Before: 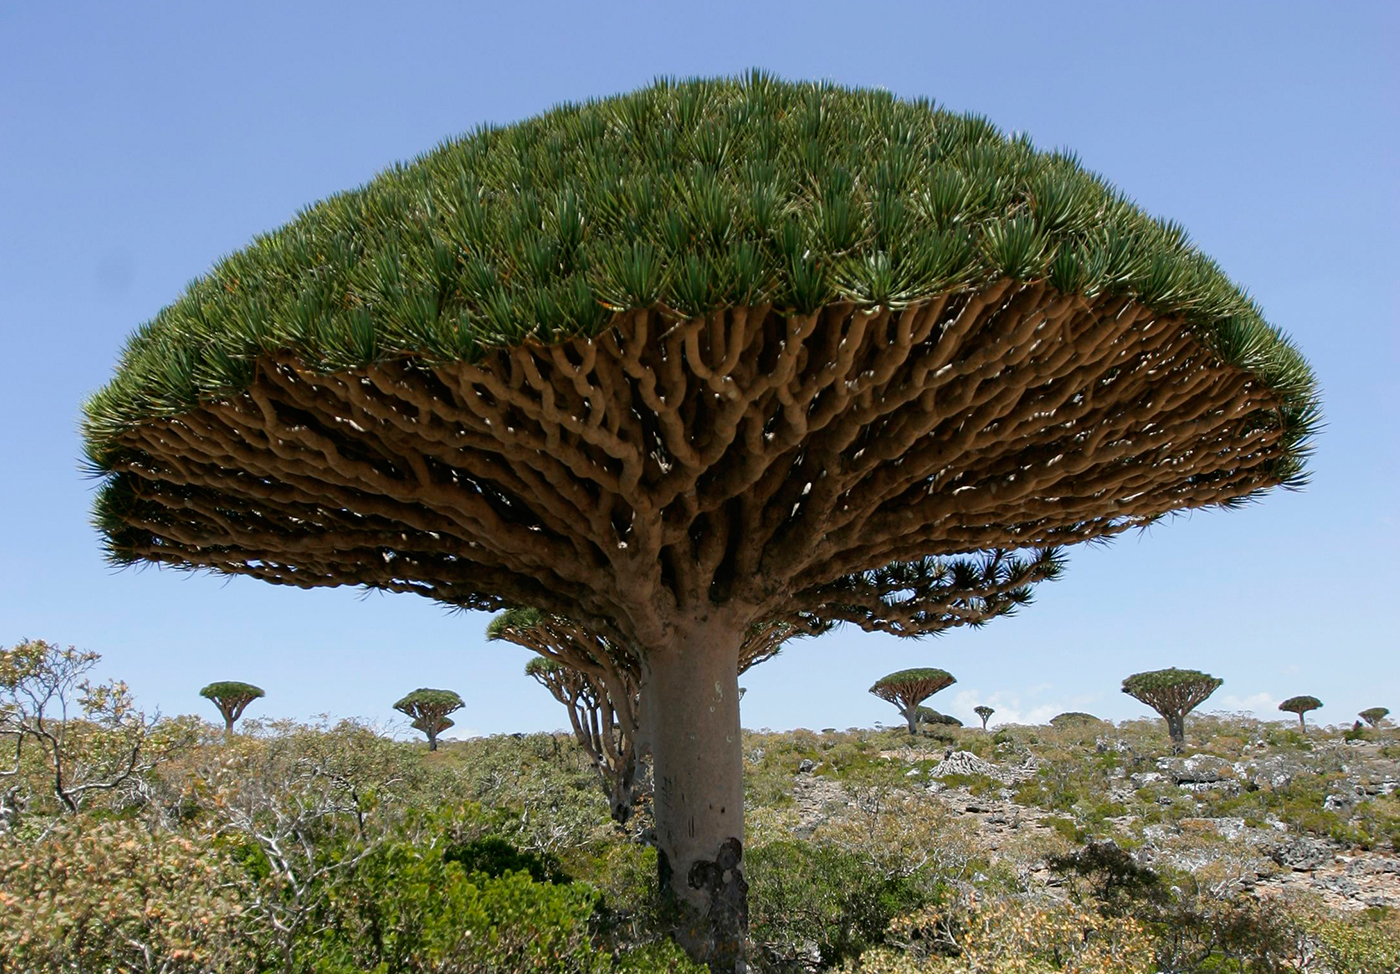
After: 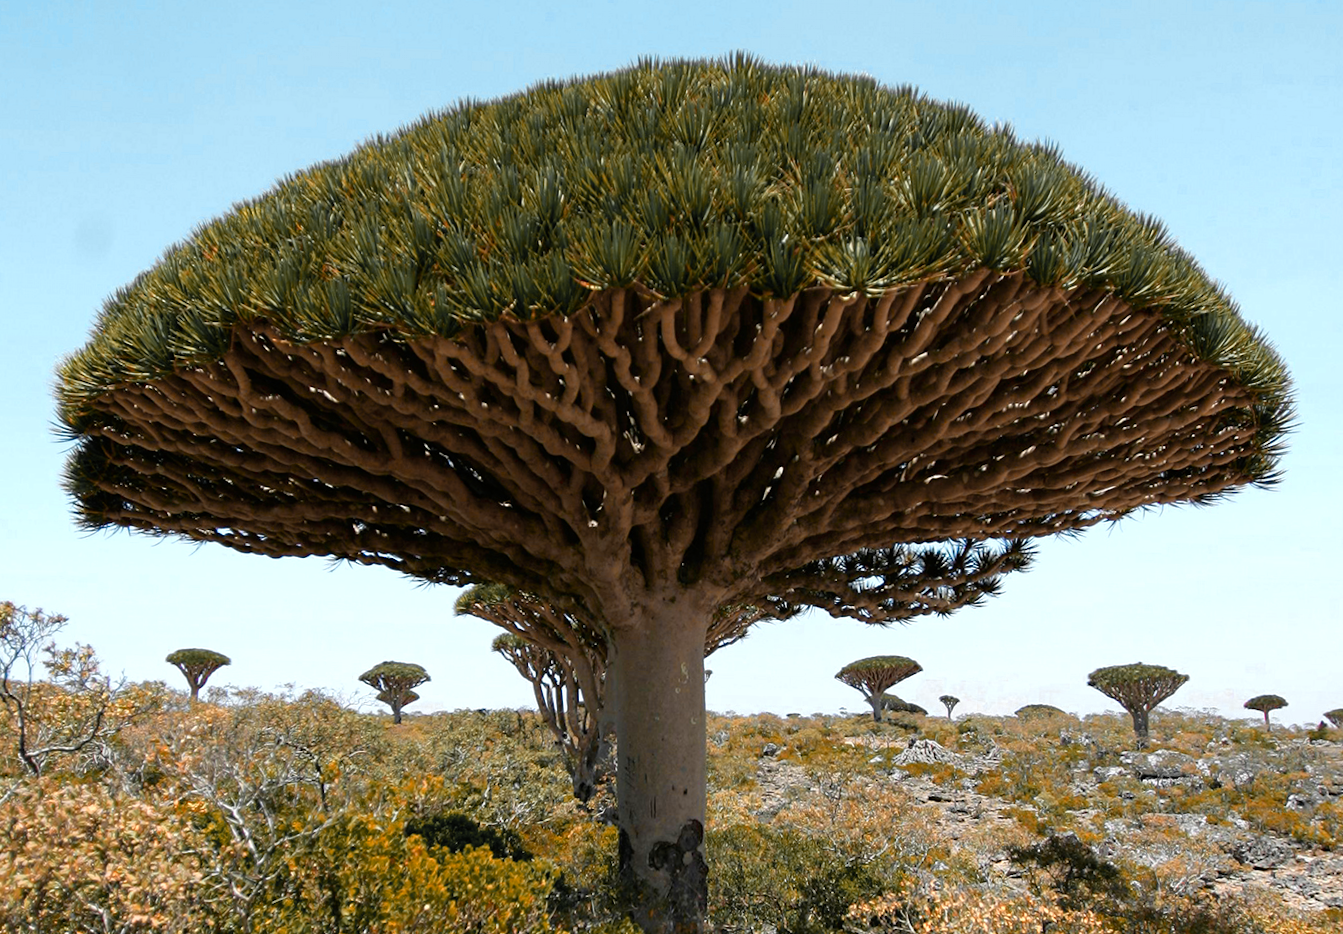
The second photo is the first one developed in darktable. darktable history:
color zones: curves: ch0 [(0.009, 0.528) (0.136, 0.6) (0.255, 0.586) (0.39, 0.528) (0.522, 0.584) (0.686, 0.736) (0.849, 0.561)]; ch1 [(0.045, 0.781) (0.14, 0.416) (0.257, 0.695) (0.442, 0.032) (0.738, 0.338) (0.818, 0.632) (0.891, 0.741) (1, 0.704)]; ch2 [(0, 0.667) (0.141, 0.52) (0.26, 0.37) (0.474, 0.432) (0.743, 0.286)]
crop and rotate: angle -1.69°
